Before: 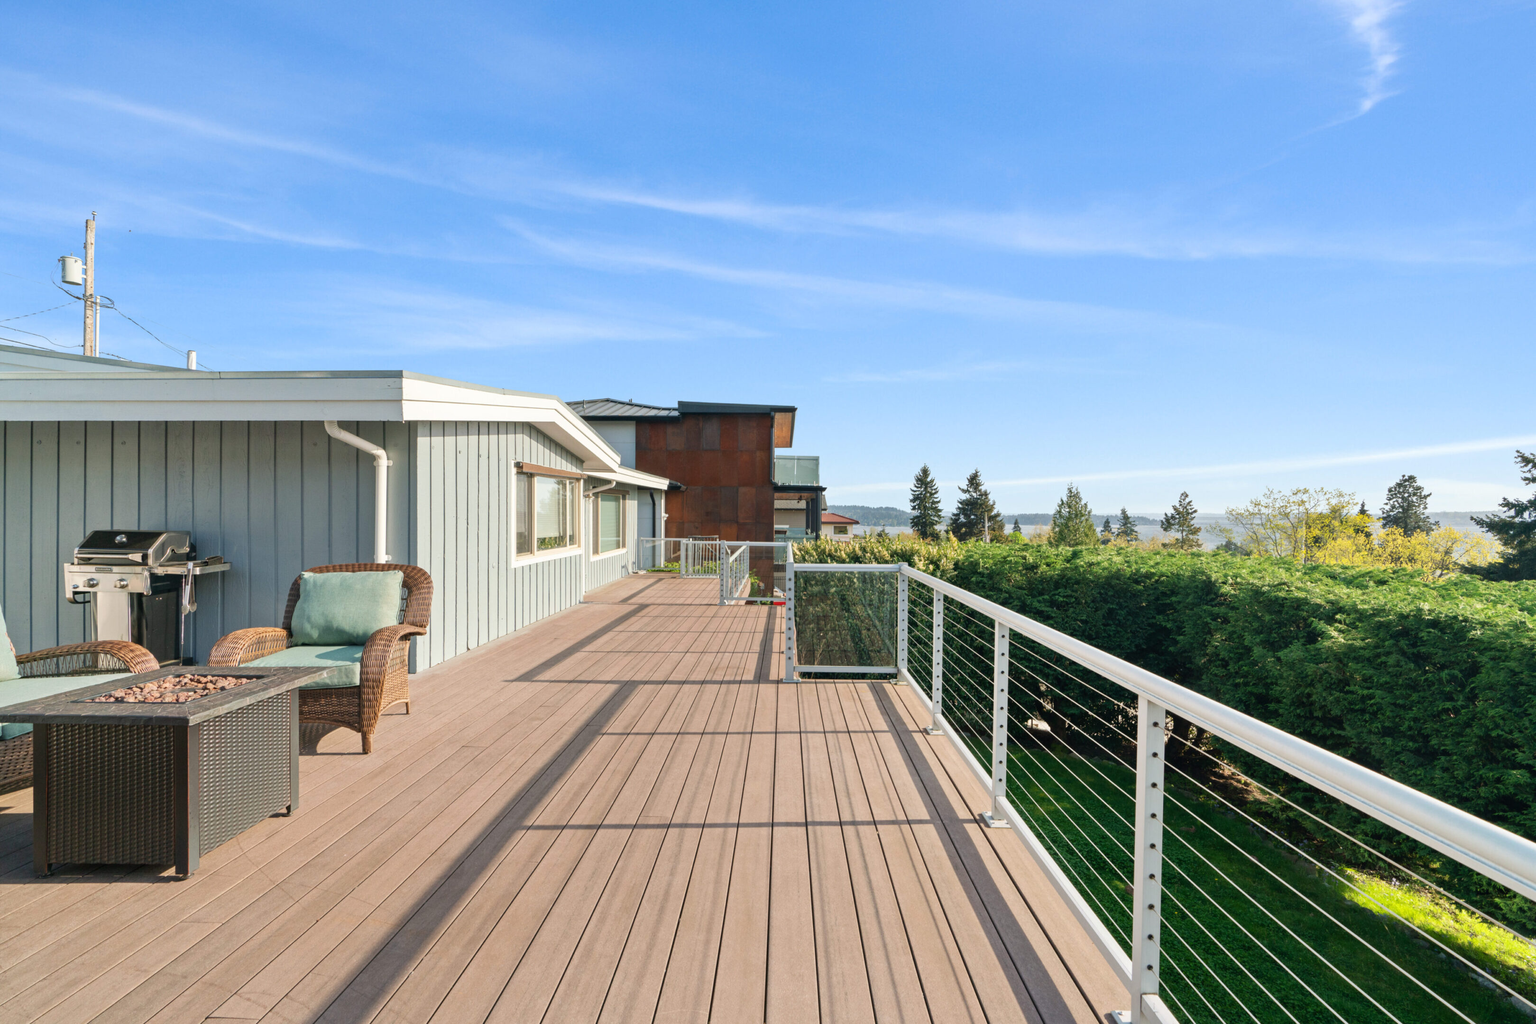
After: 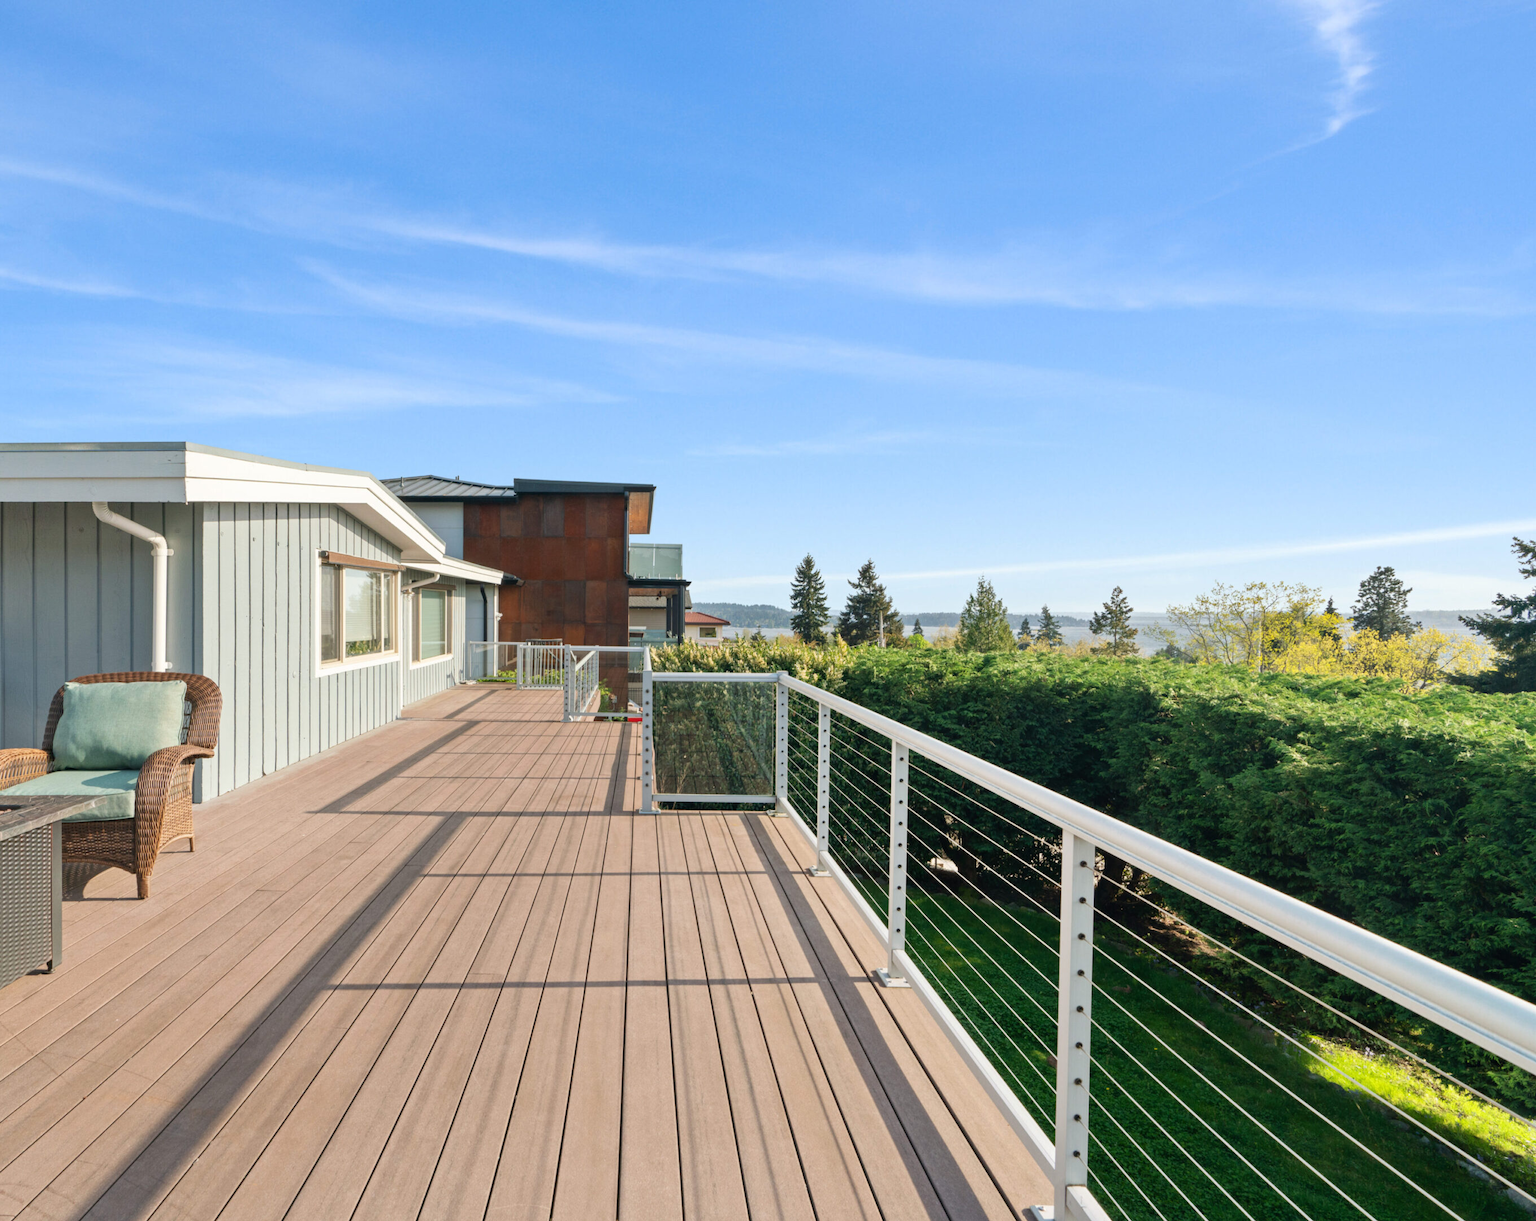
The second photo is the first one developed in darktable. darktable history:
crop: left 16.103%
